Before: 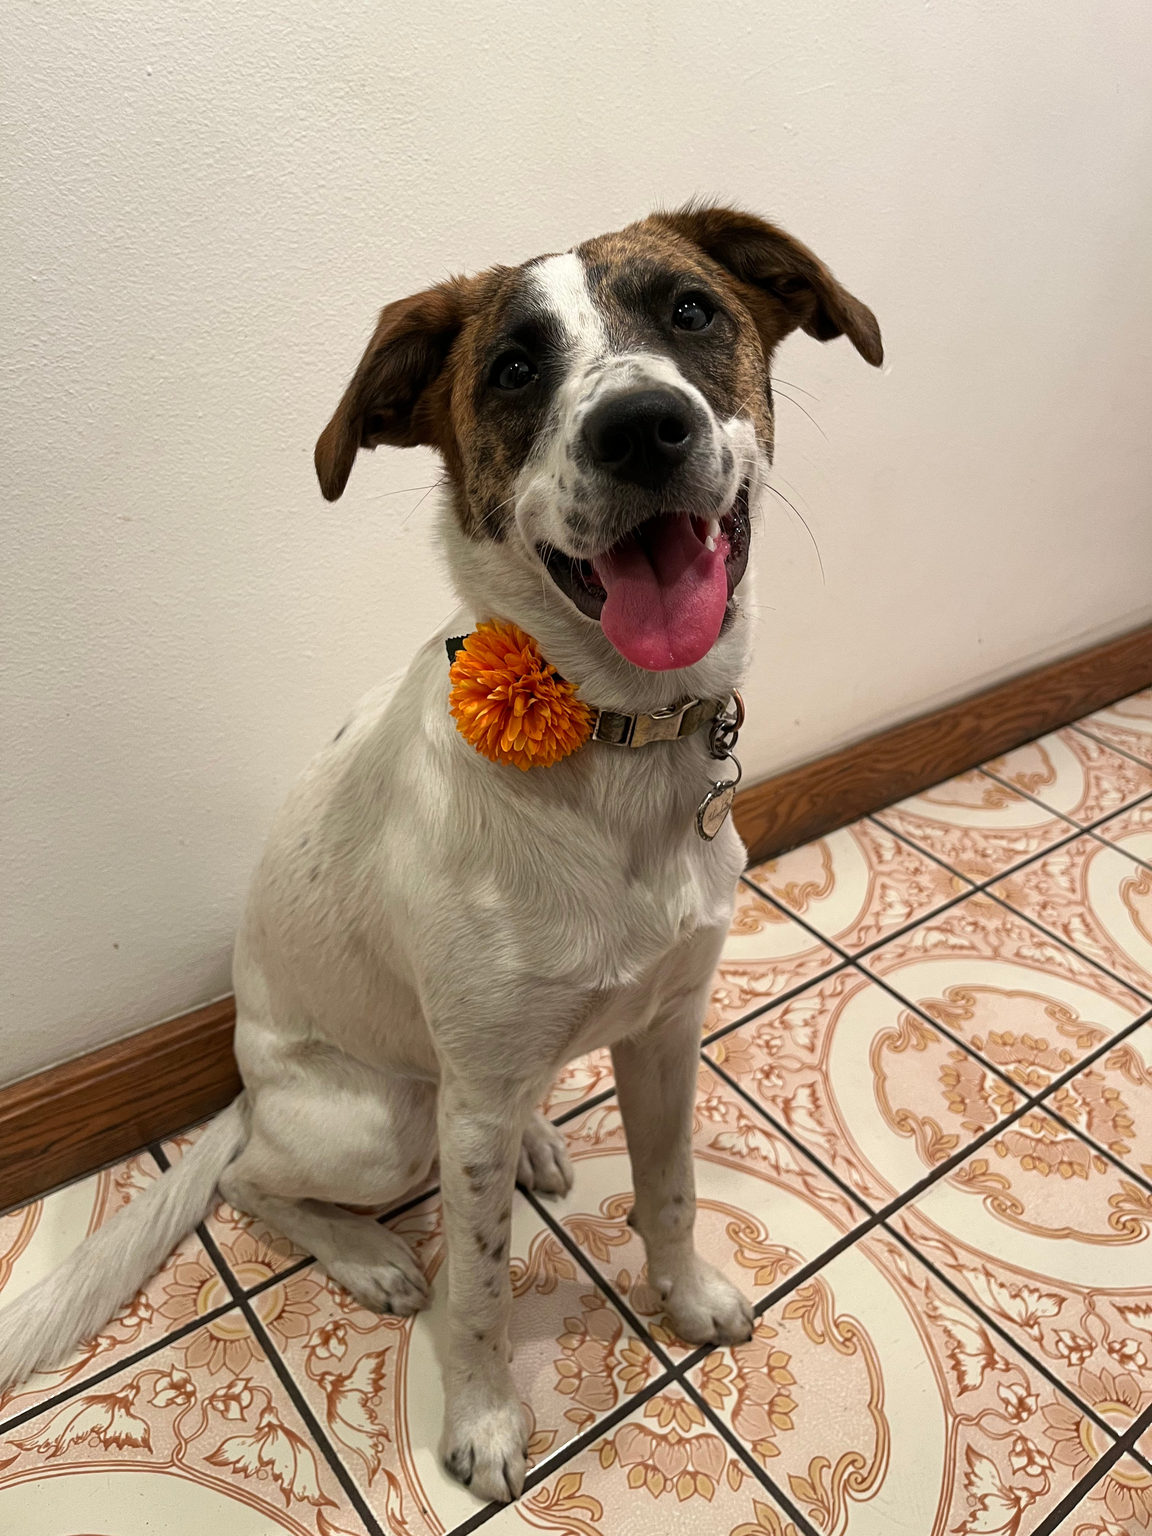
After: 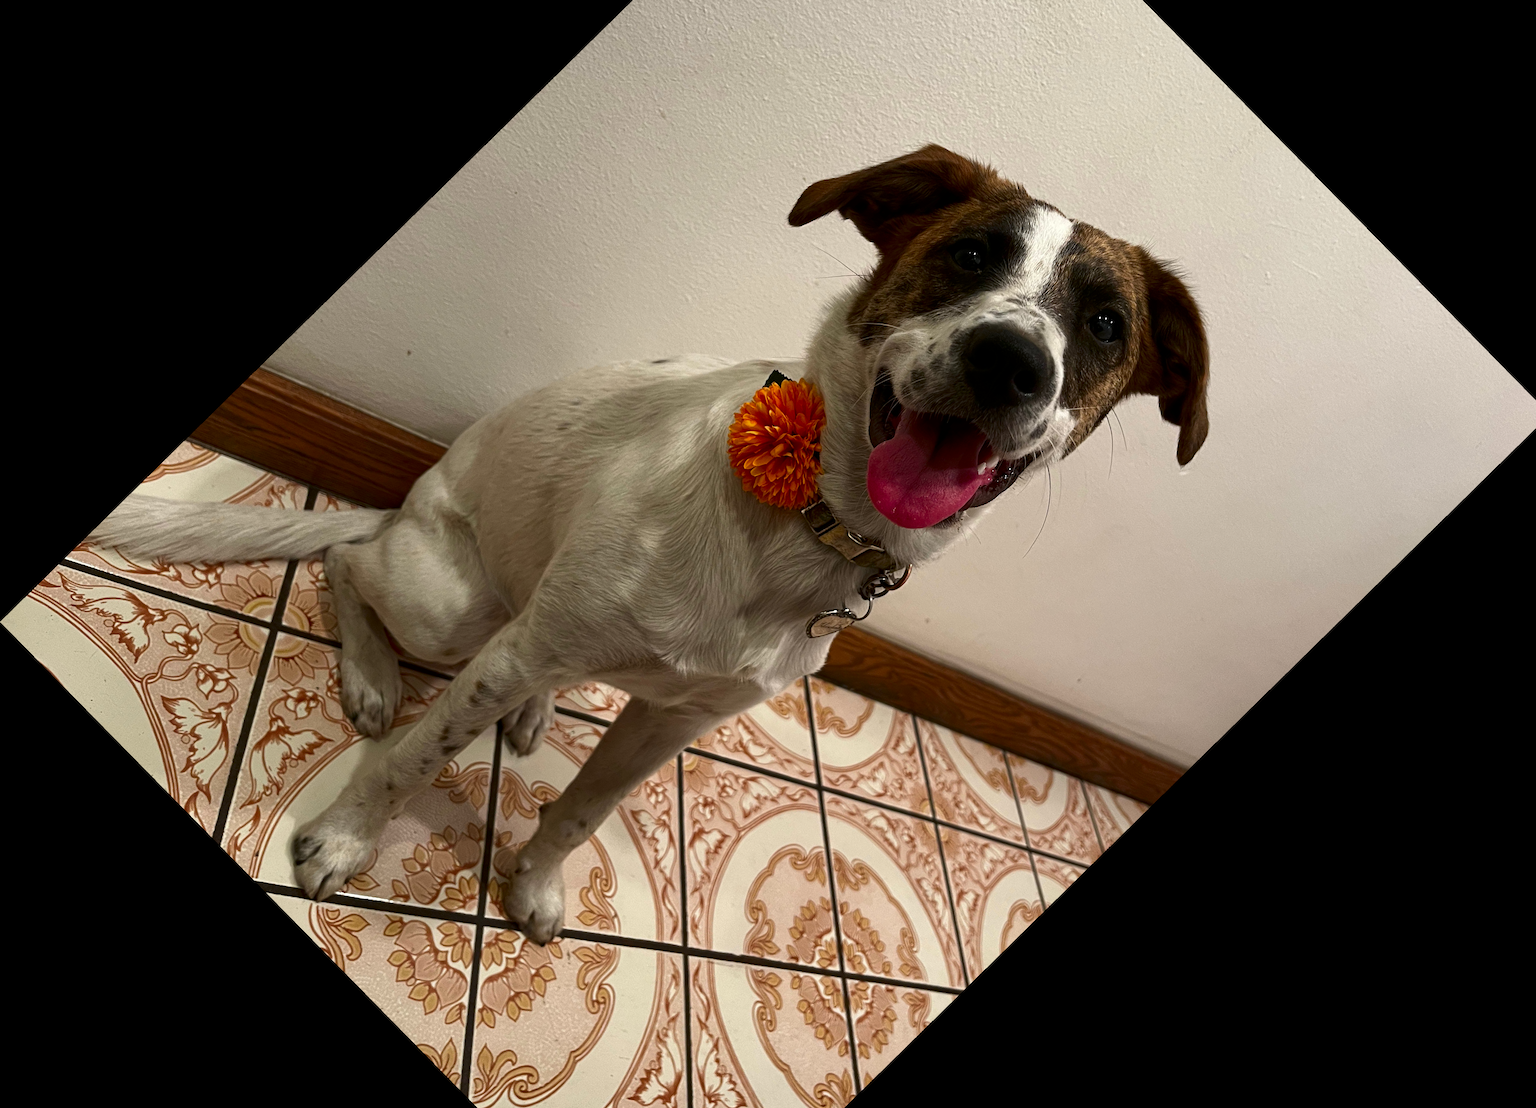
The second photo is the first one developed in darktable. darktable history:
exposure: compensate highlight preservation false
crop and rotate: angle -45.51°, top 16.5%, right 0.84%, bottom 11.734%
contrast brightness saturation: brightness -0.214, saturation 0.076
